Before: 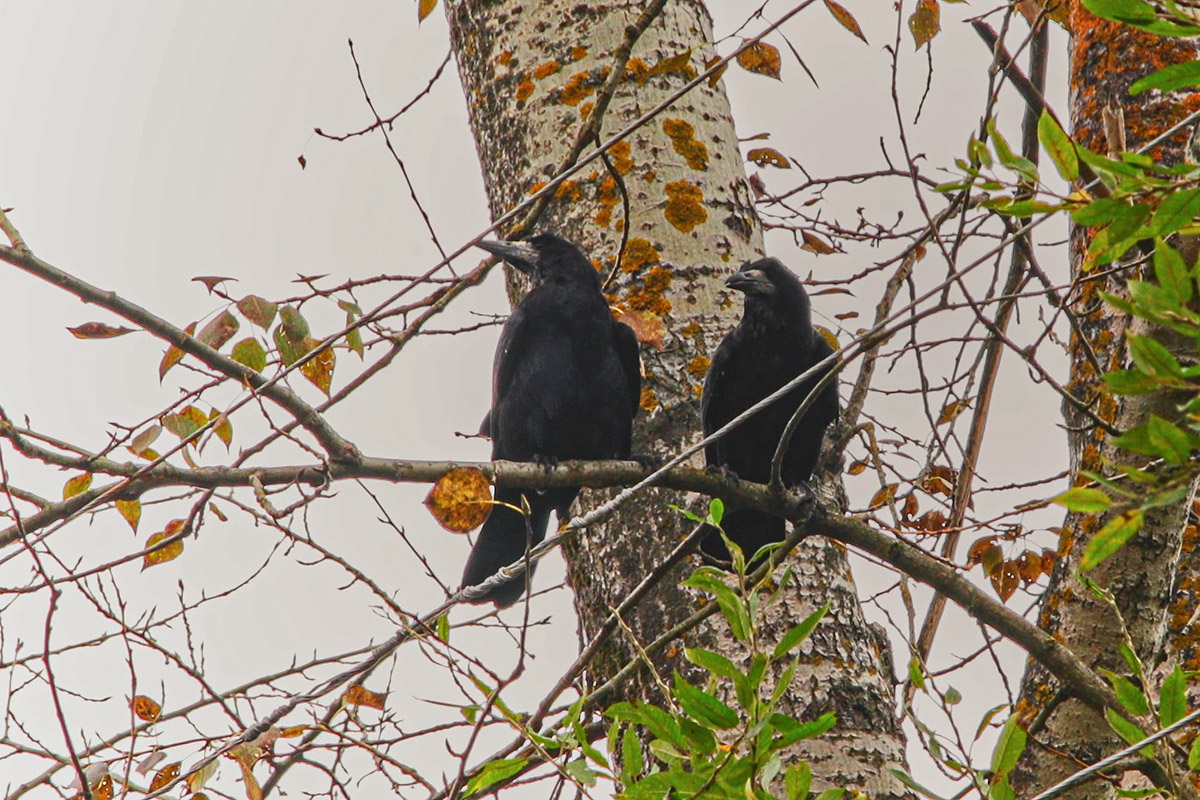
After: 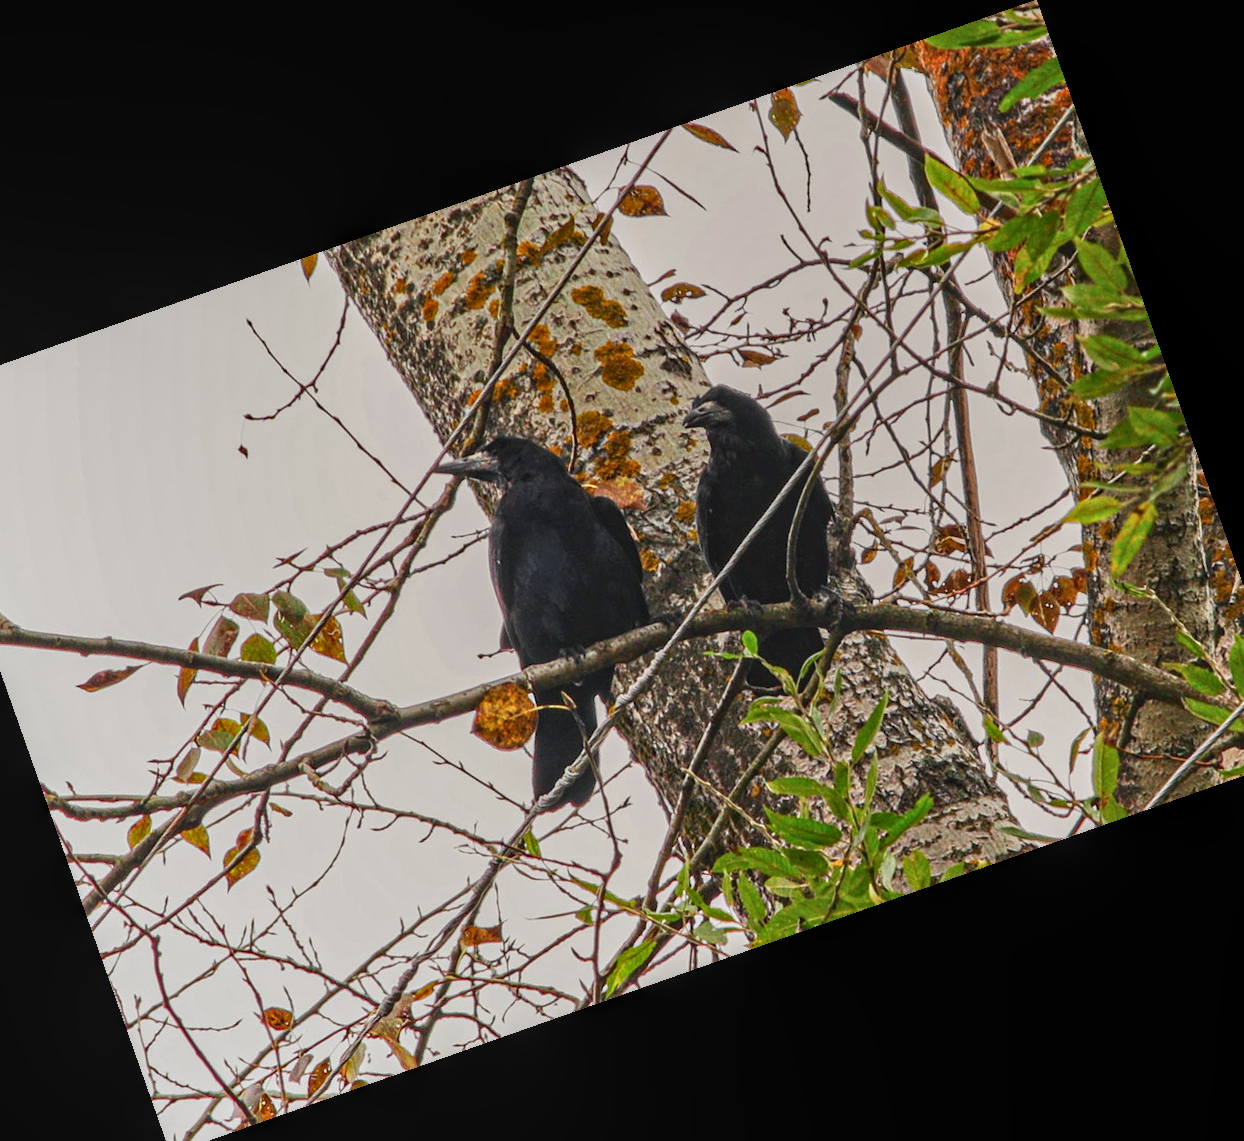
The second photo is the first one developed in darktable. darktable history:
local contrast: on, module defaults
crop and rotate: angle 19.43°, left 6.812%, right 4.125%, bottom 1.087%
